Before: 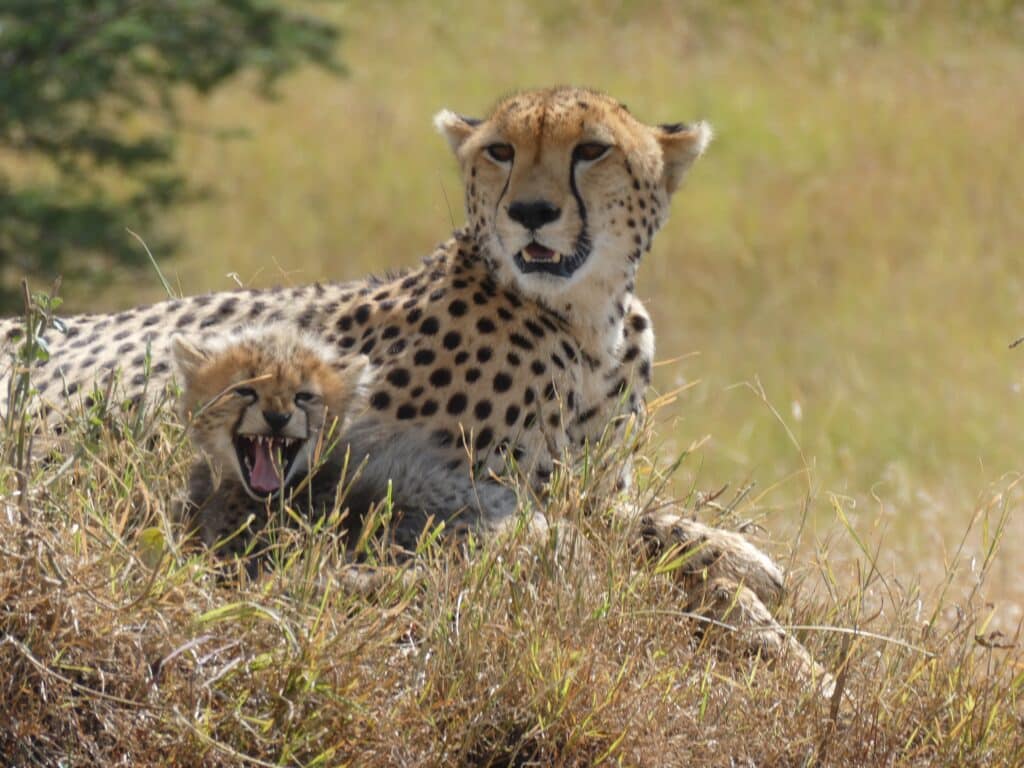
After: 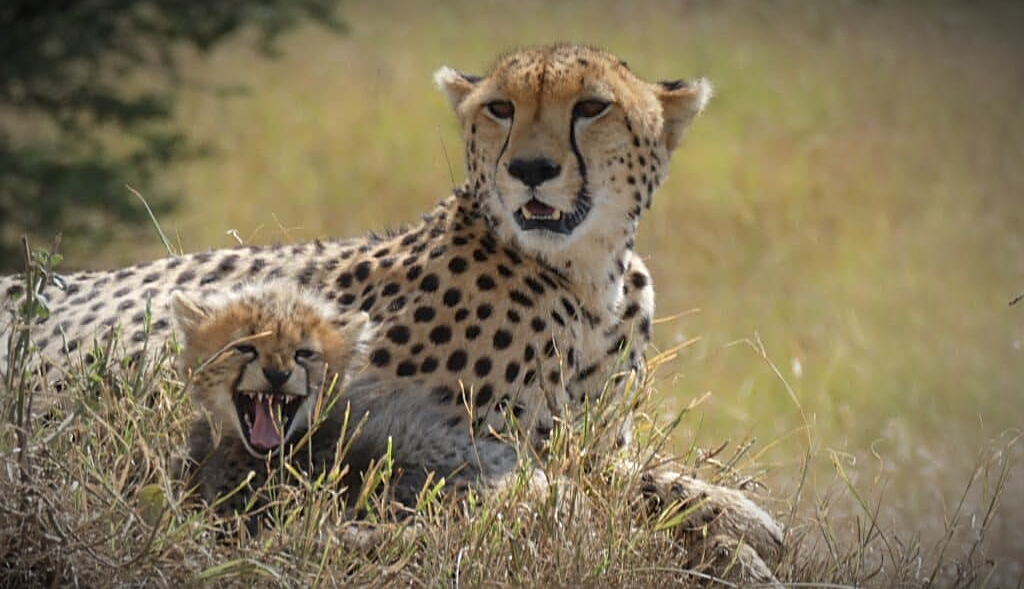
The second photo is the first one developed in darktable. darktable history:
crop: top 5.667%, bottom 17.637%
sharpen: amount 0.55
vignetting: fall-off start 67.5%, fall-off radius 67.23%, brightness -0.813, automatic ratio true
